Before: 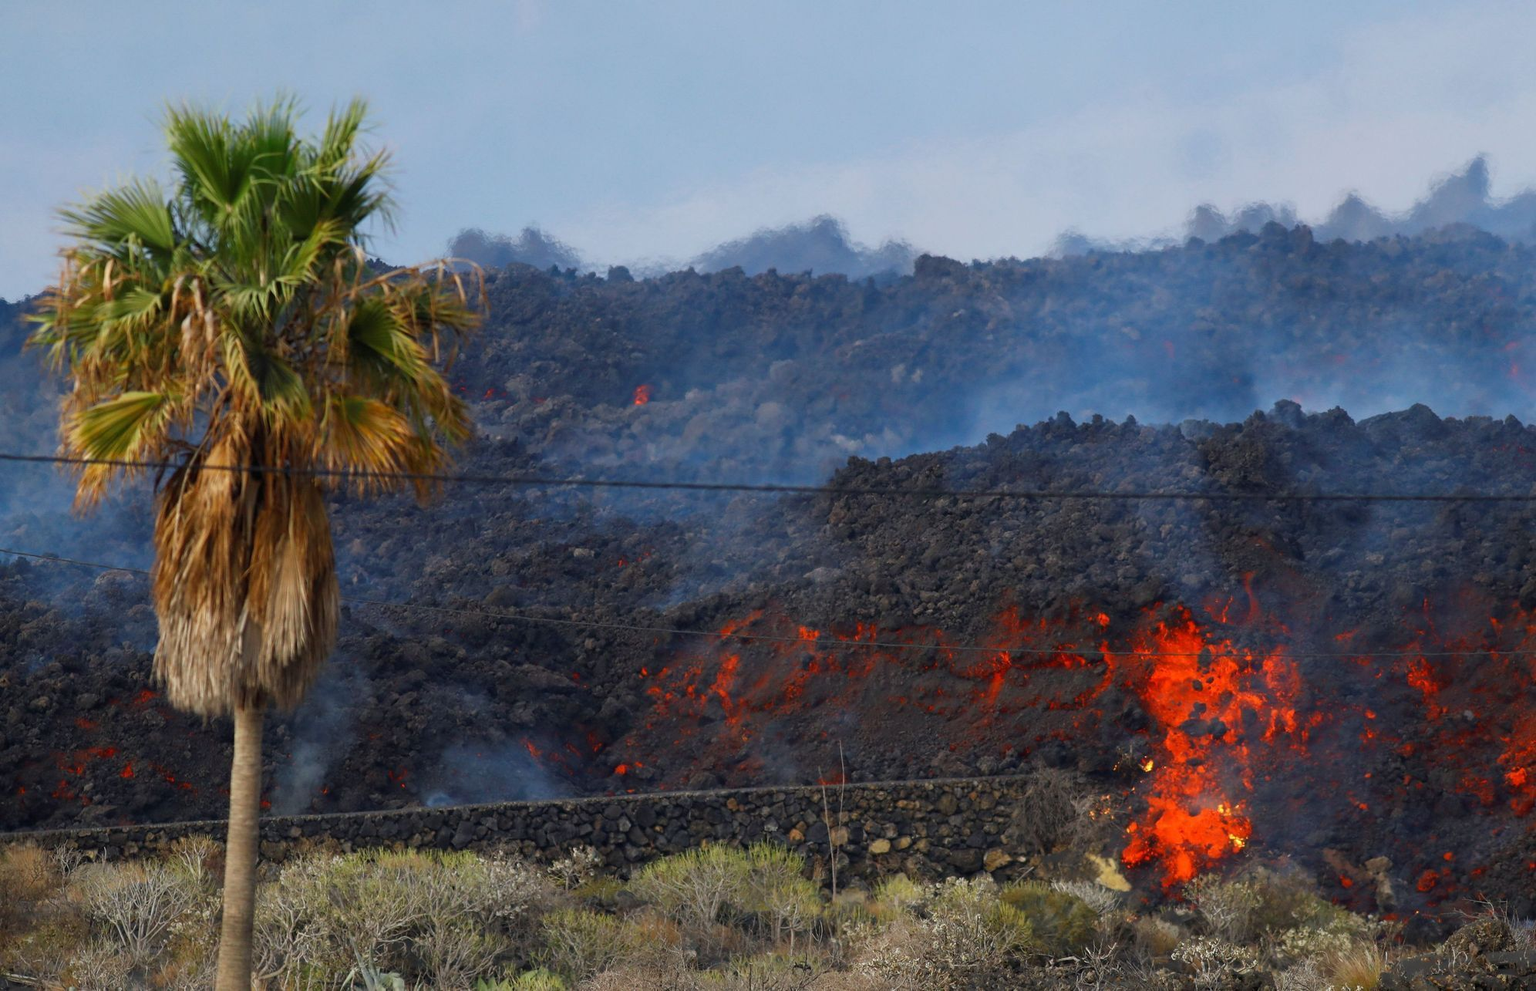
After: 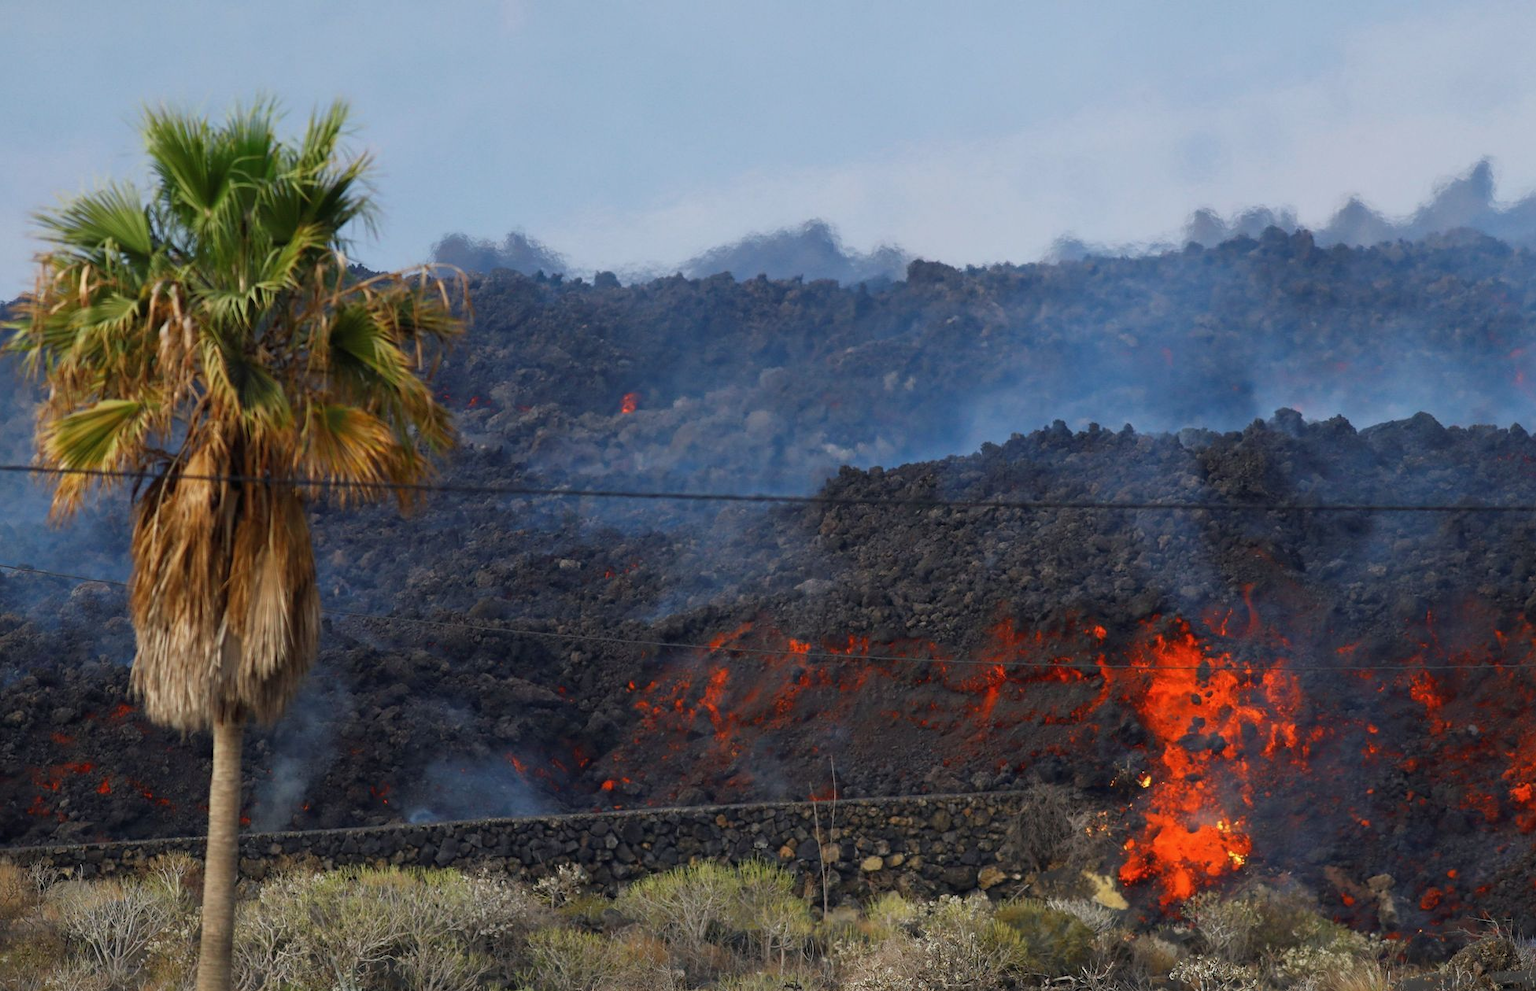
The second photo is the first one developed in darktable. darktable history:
crop: left 1.675%, right 0.287%, bottom 1.92%
contrast brightness saturation: saturation -0.049
